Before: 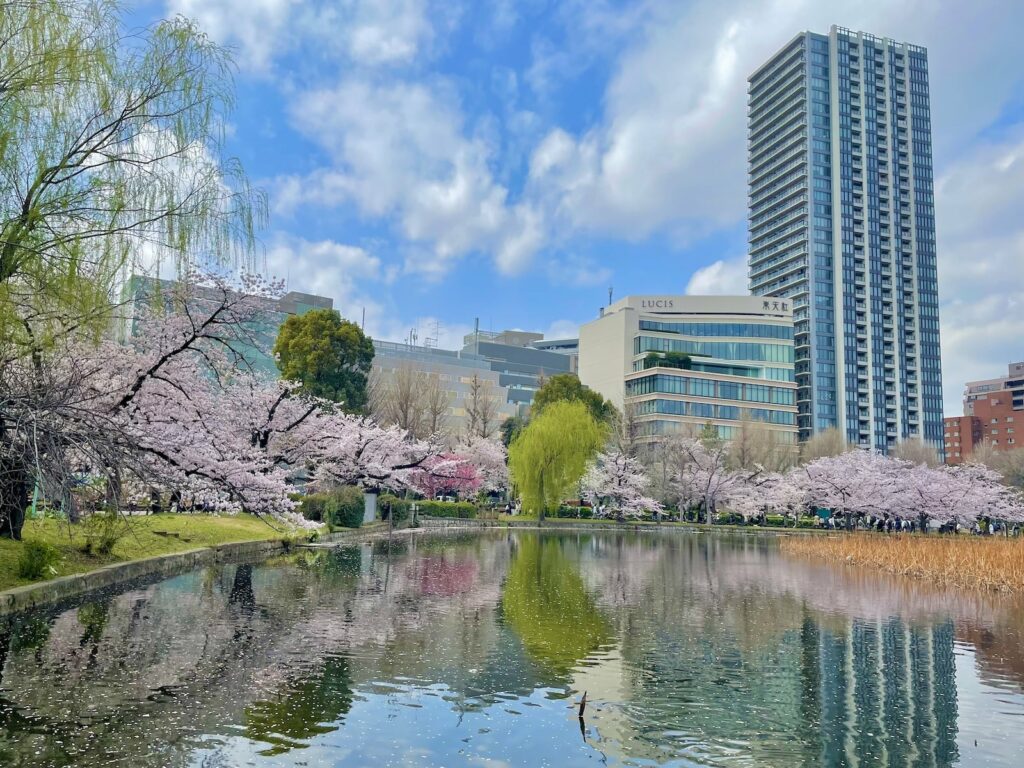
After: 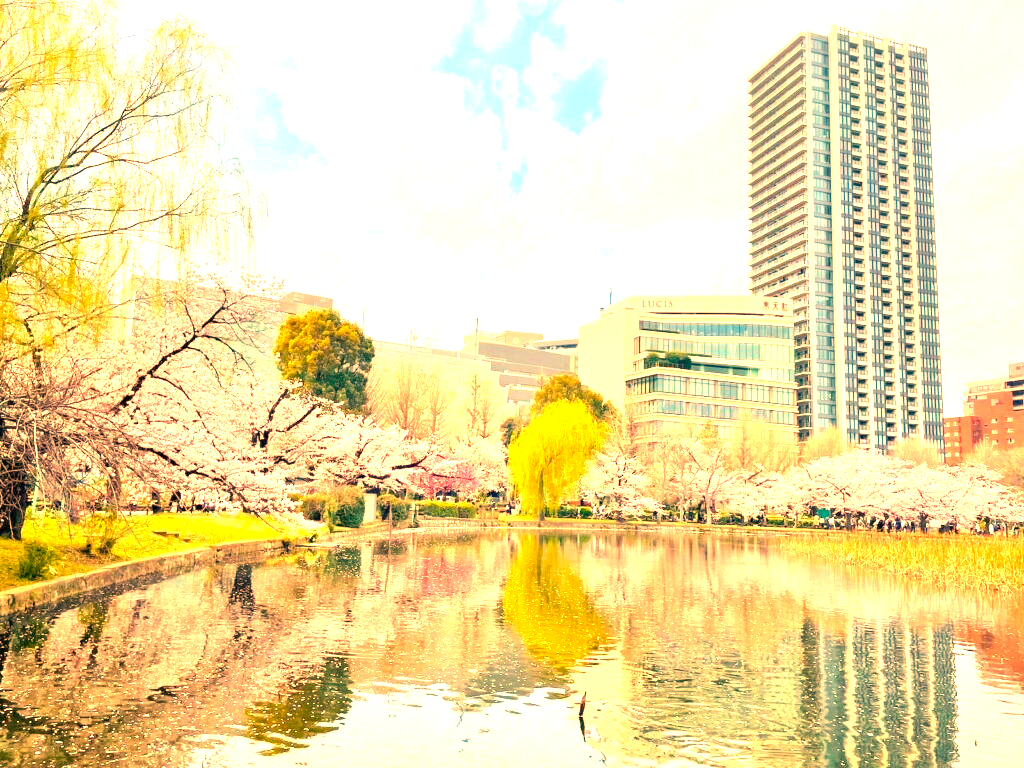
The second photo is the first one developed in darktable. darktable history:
white balance: red 1.467, blue 0.684
exposure: black level correction 0.001, exposure 1.822 EV, compensate exposure bias true, compensate highlight preservation false
